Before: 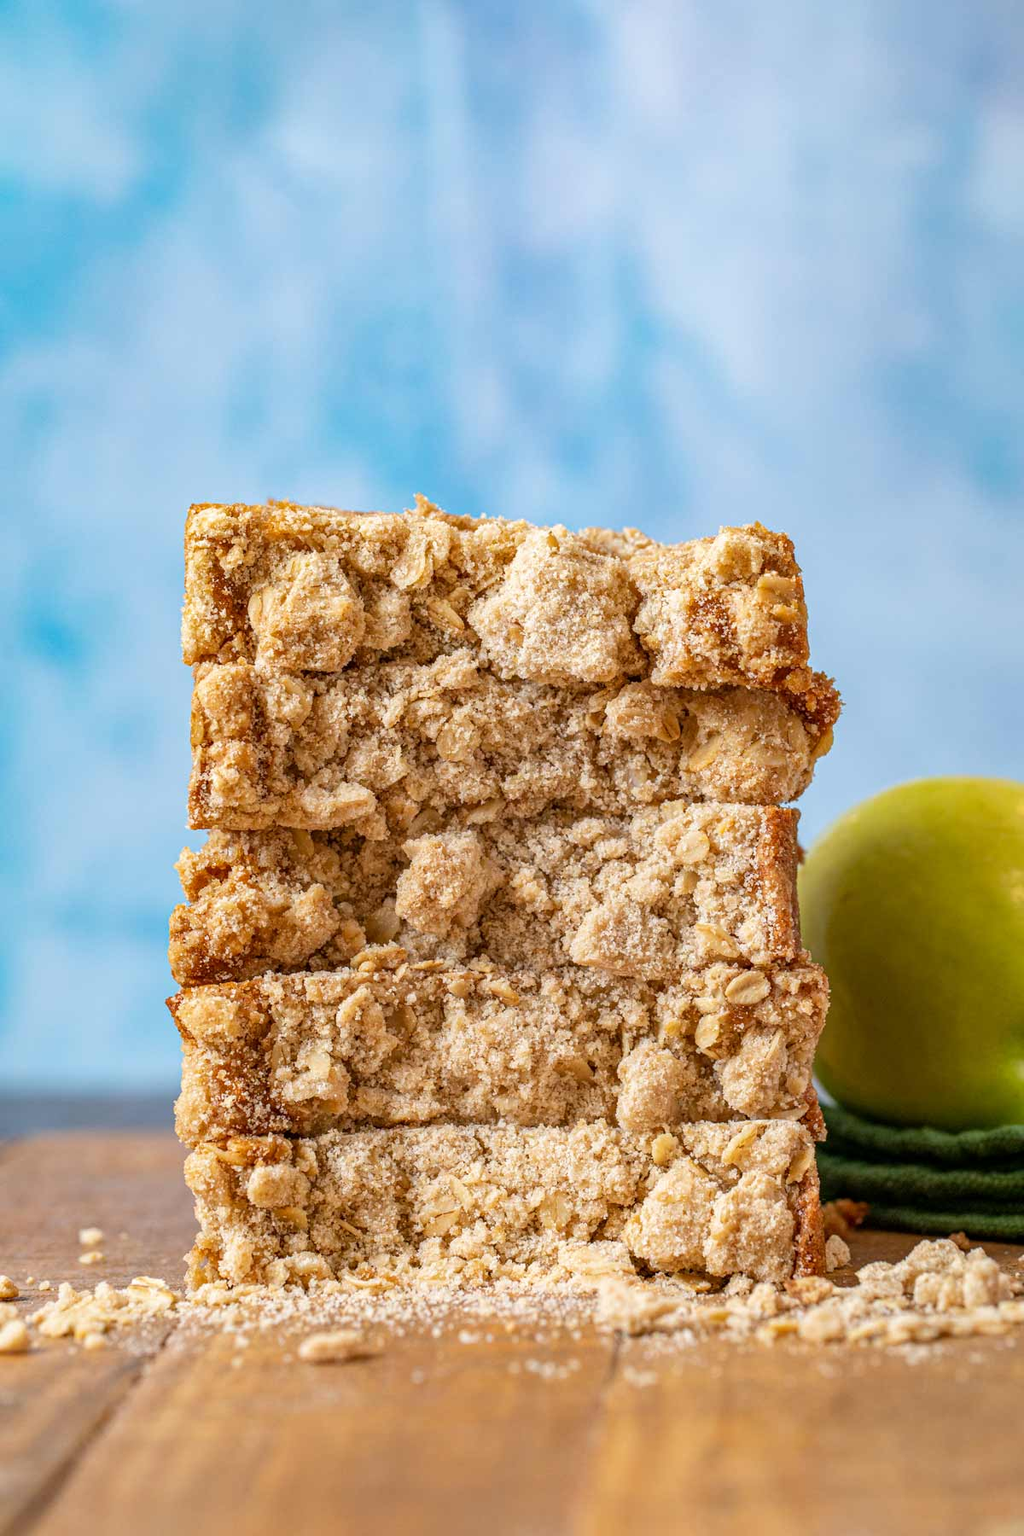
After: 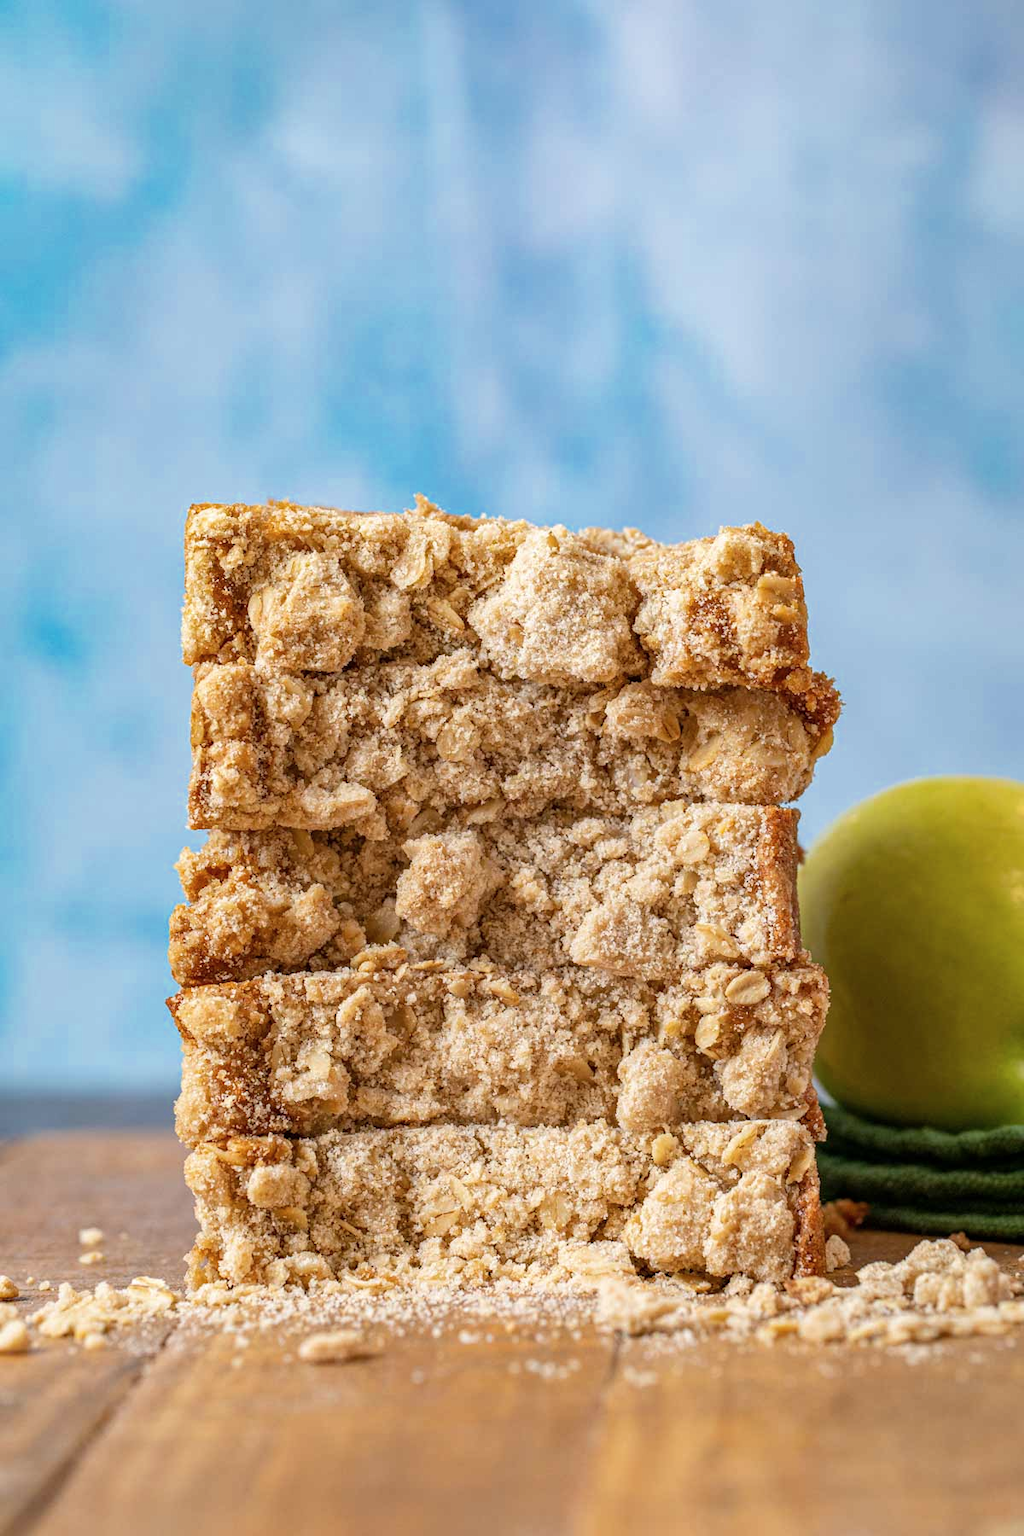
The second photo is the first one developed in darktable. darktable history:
contrast brightness saturation: saturation -0.063
color zones: curves: ch0 [(0, 0.5) (0.143, 0.5) (0.286, 0.5) (0.429, 0.5) (0.62, 0.489) (0.714, 0.445) (0.844, 0.496) (1, 0.5)]; ch1 [(0, 0.5) (0.143, 0.5) (0.286, 0.5) (0.429, 0.5) (0.571, 0.5) (0.714, 0.523) (0.857, 0.5) (1, 0.5)]
